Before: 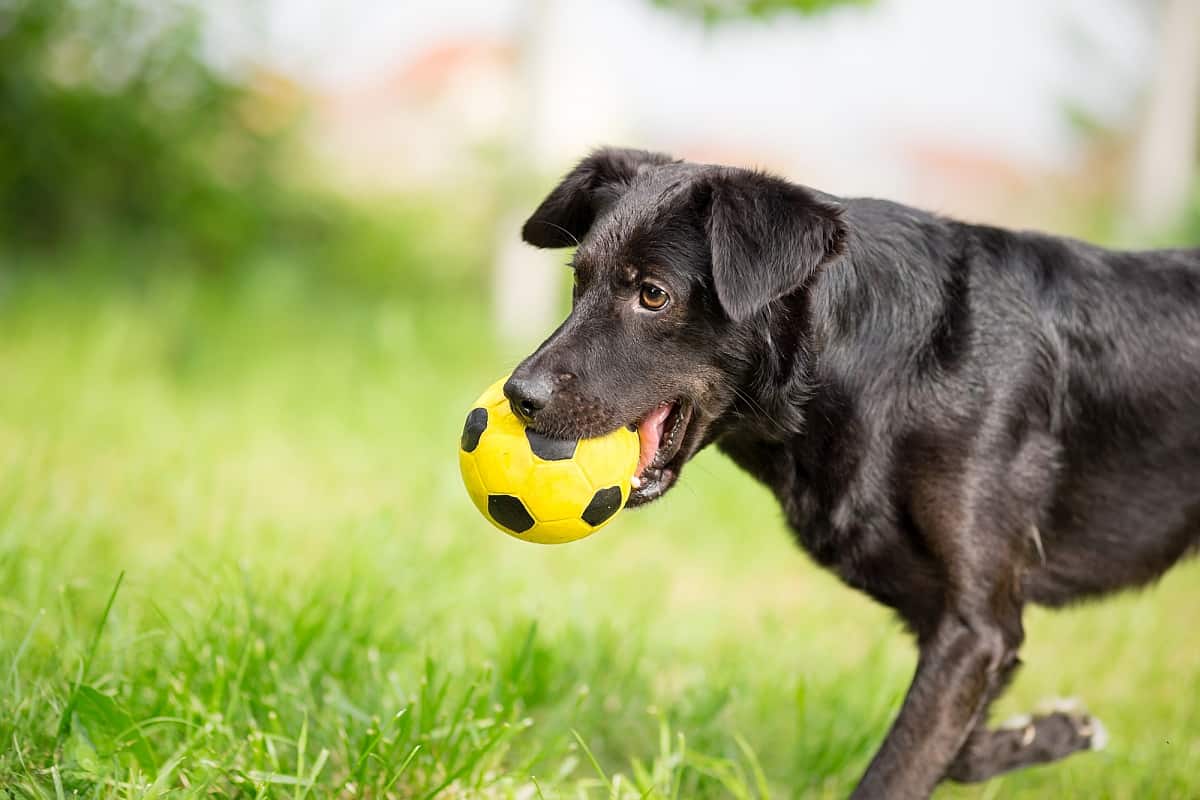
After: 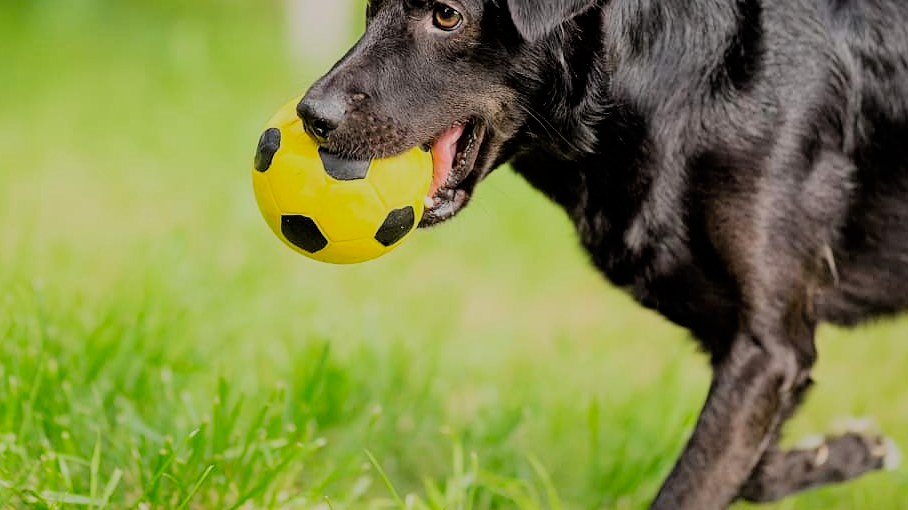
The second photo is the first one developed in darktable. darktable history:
crop and rotate: left 17.299%, top 35.115%, right 7.015%, bottom 1.024%
color correction: saturation 1.1
filmic rgb: black relative exposure -6.15 EV, white relative exposure 6.96 EV, hardness 2.23, color science v6 (2022)
